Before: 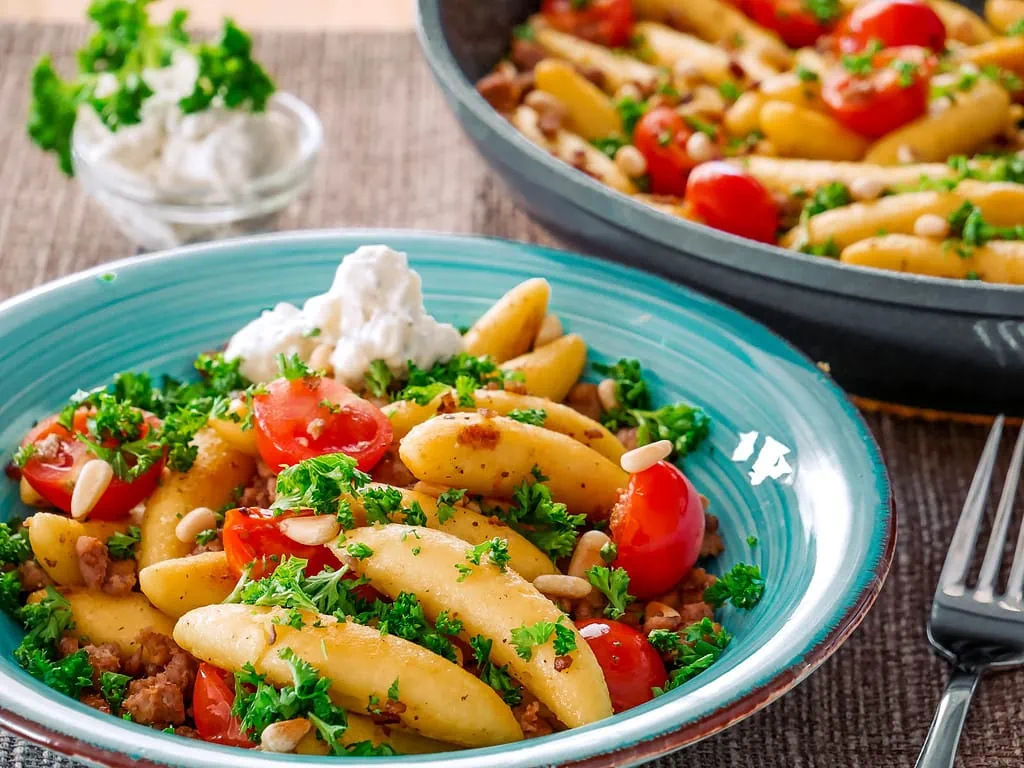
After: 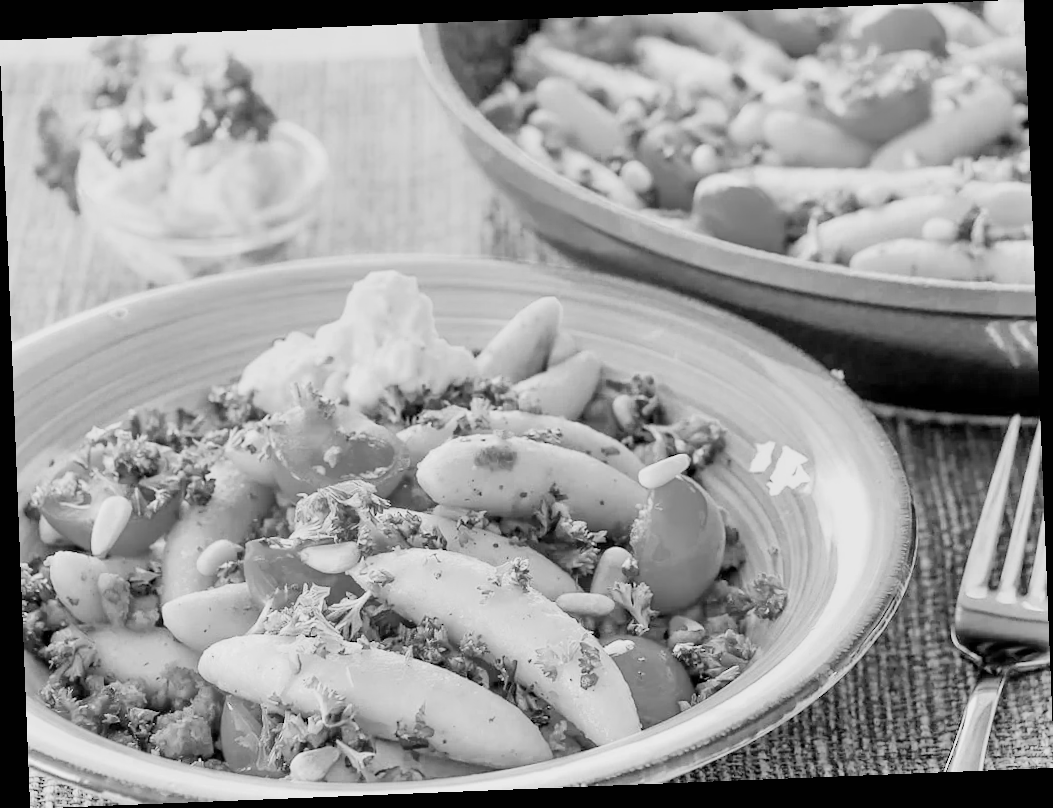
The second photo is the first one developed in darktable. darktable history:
monochrome: a 32, b 64, size 2.3
exposure: black level correction 0.001, exposure 1.735 EV, compensate highlight preservation false
shadows and highlights: shadows 52.42, soften with gaussian
filmic rgb: black relative exposure -8.54 EV, white relative exposure 5.52 EV, hardness 3.39, contrast 1.016
rotate and perspective: rotation -2.29°, automatic cropping off
color balance: contrast -15%
